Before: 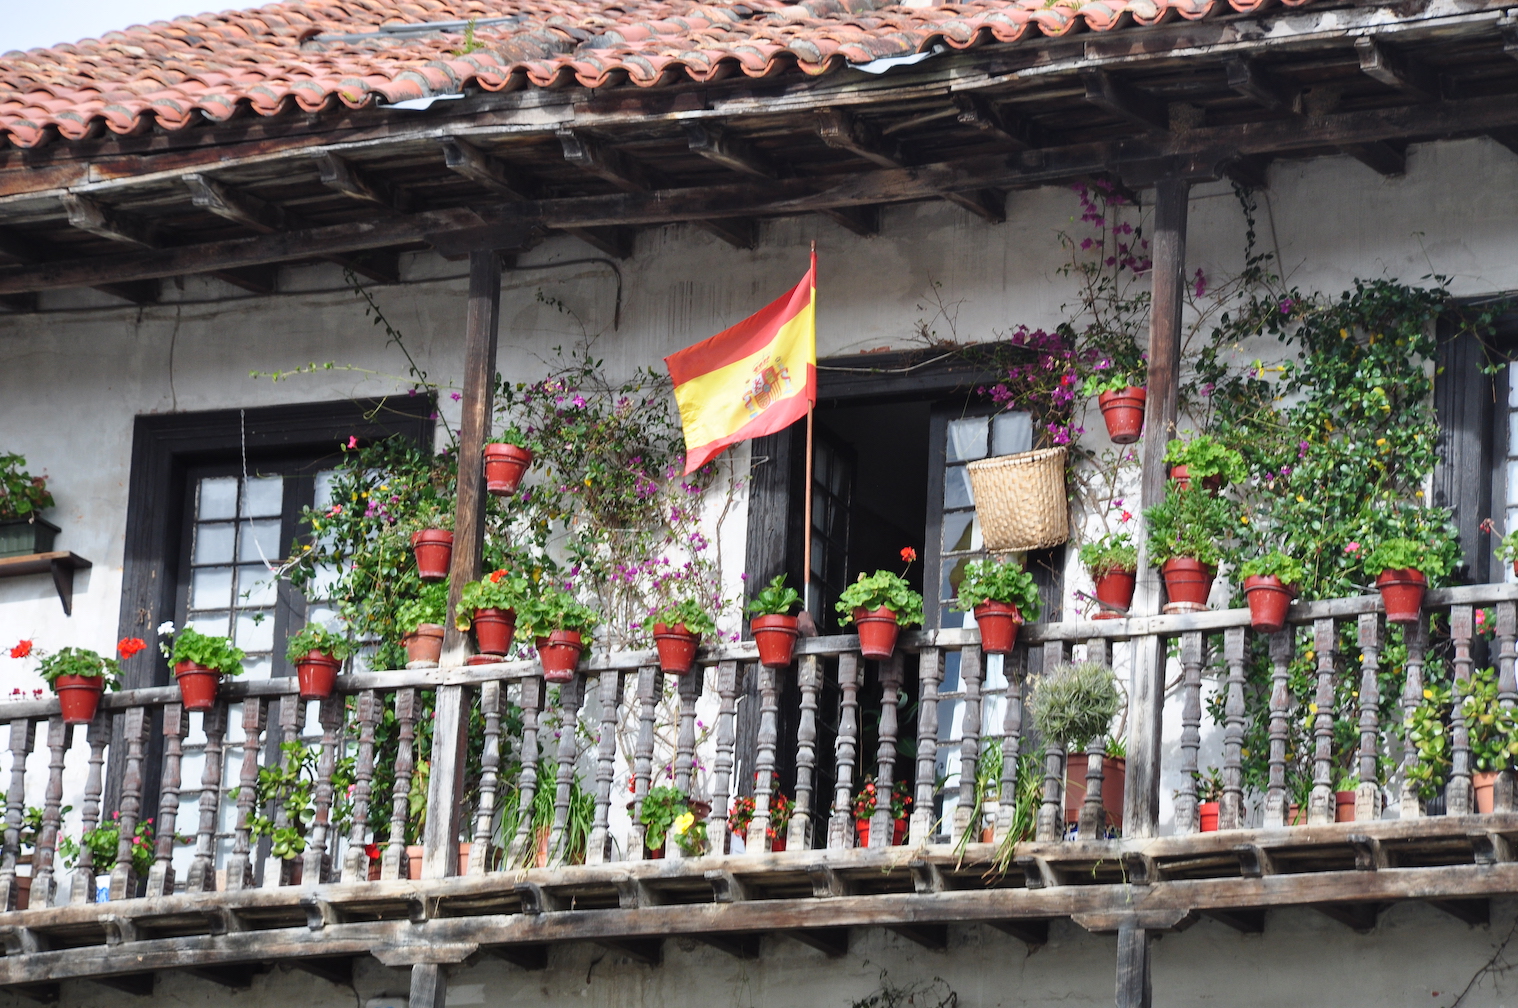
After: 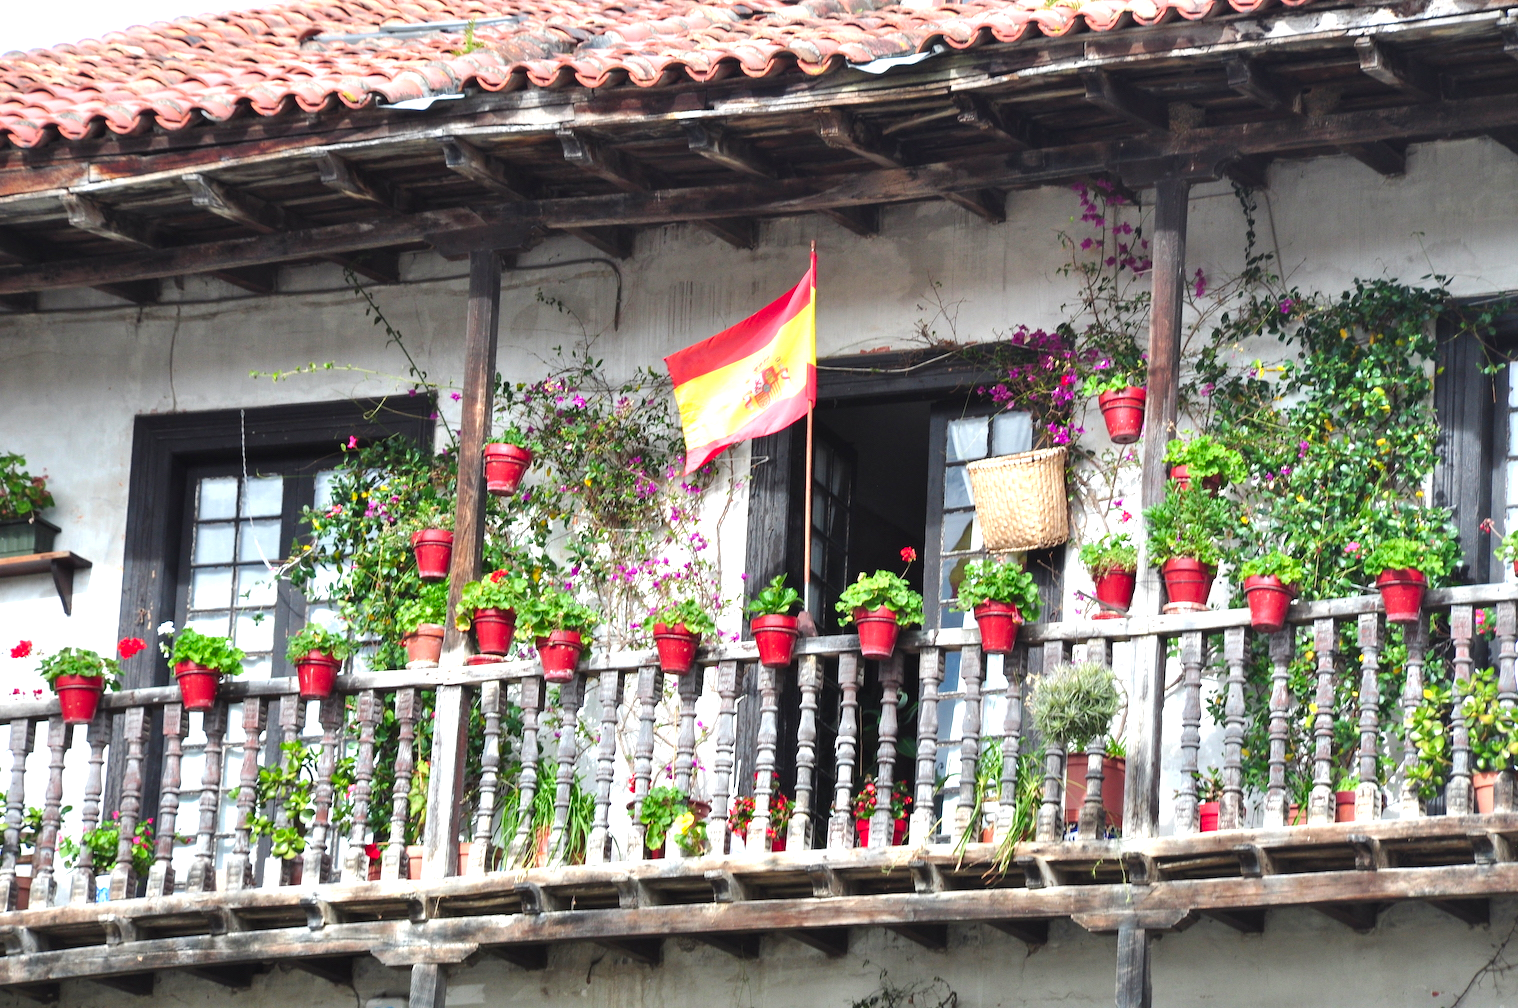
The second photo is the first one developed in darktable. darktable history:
color calibration: output R [0.946, 0.065, -0.013, 0], output G [-0.246, 1.264, -0.017, 0], output B [0.046, -0.098, 1.05, 0], illuminant custom, x 0.344, y 0.359, temperature 5045.54 K
exposure: black level correction 0, exposure 0.7 EV, compensate exposure bias true, compensate highlight preservation false
